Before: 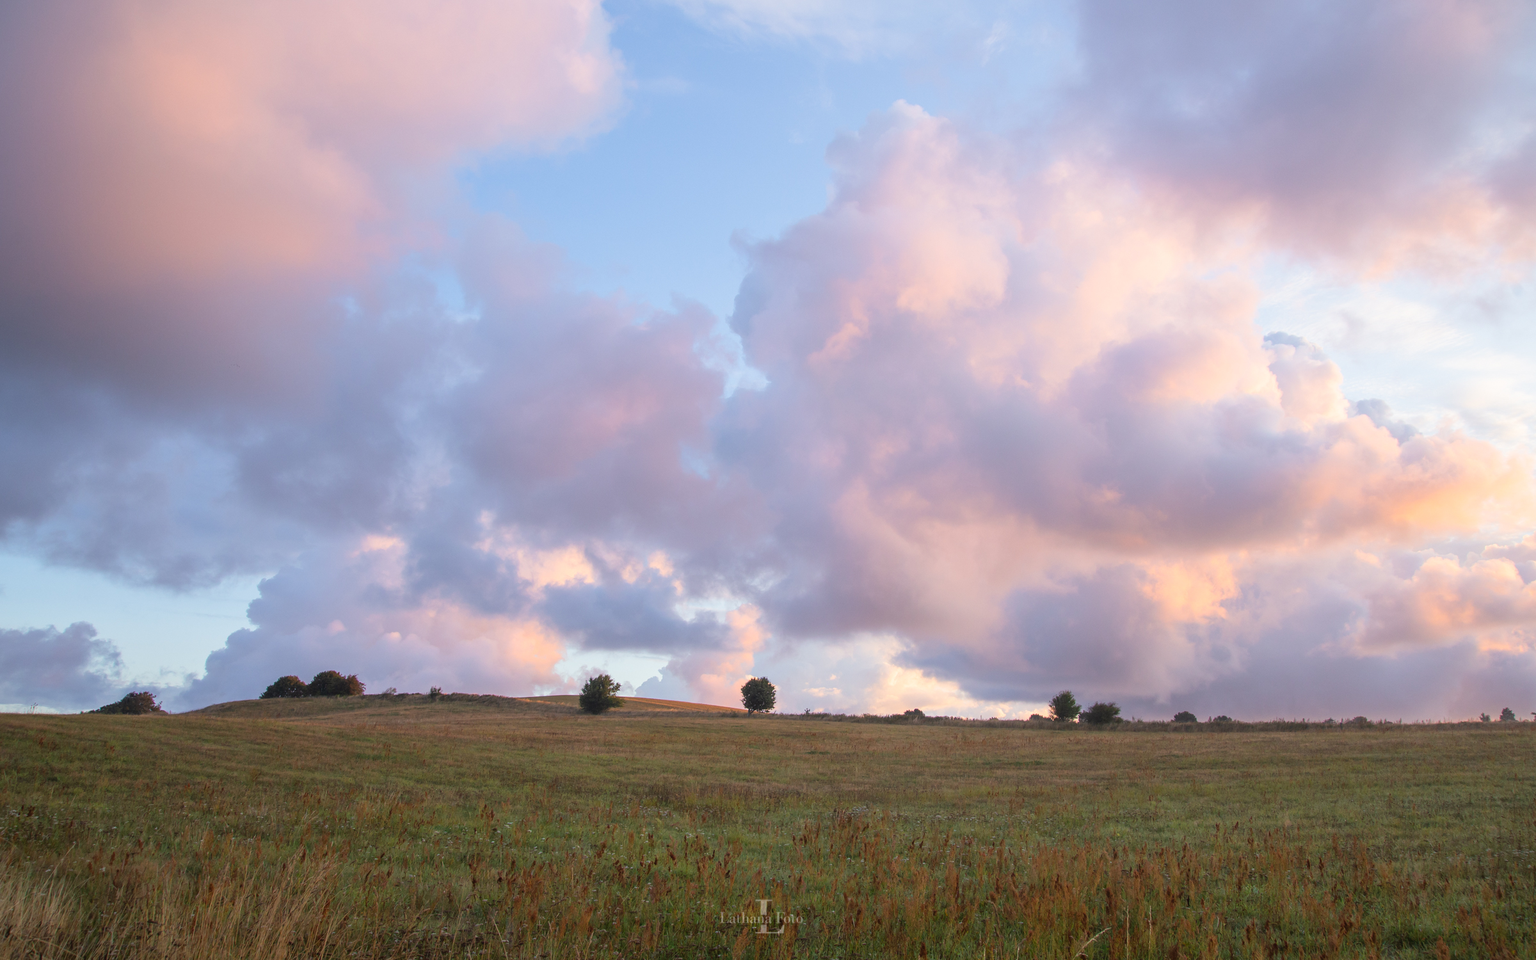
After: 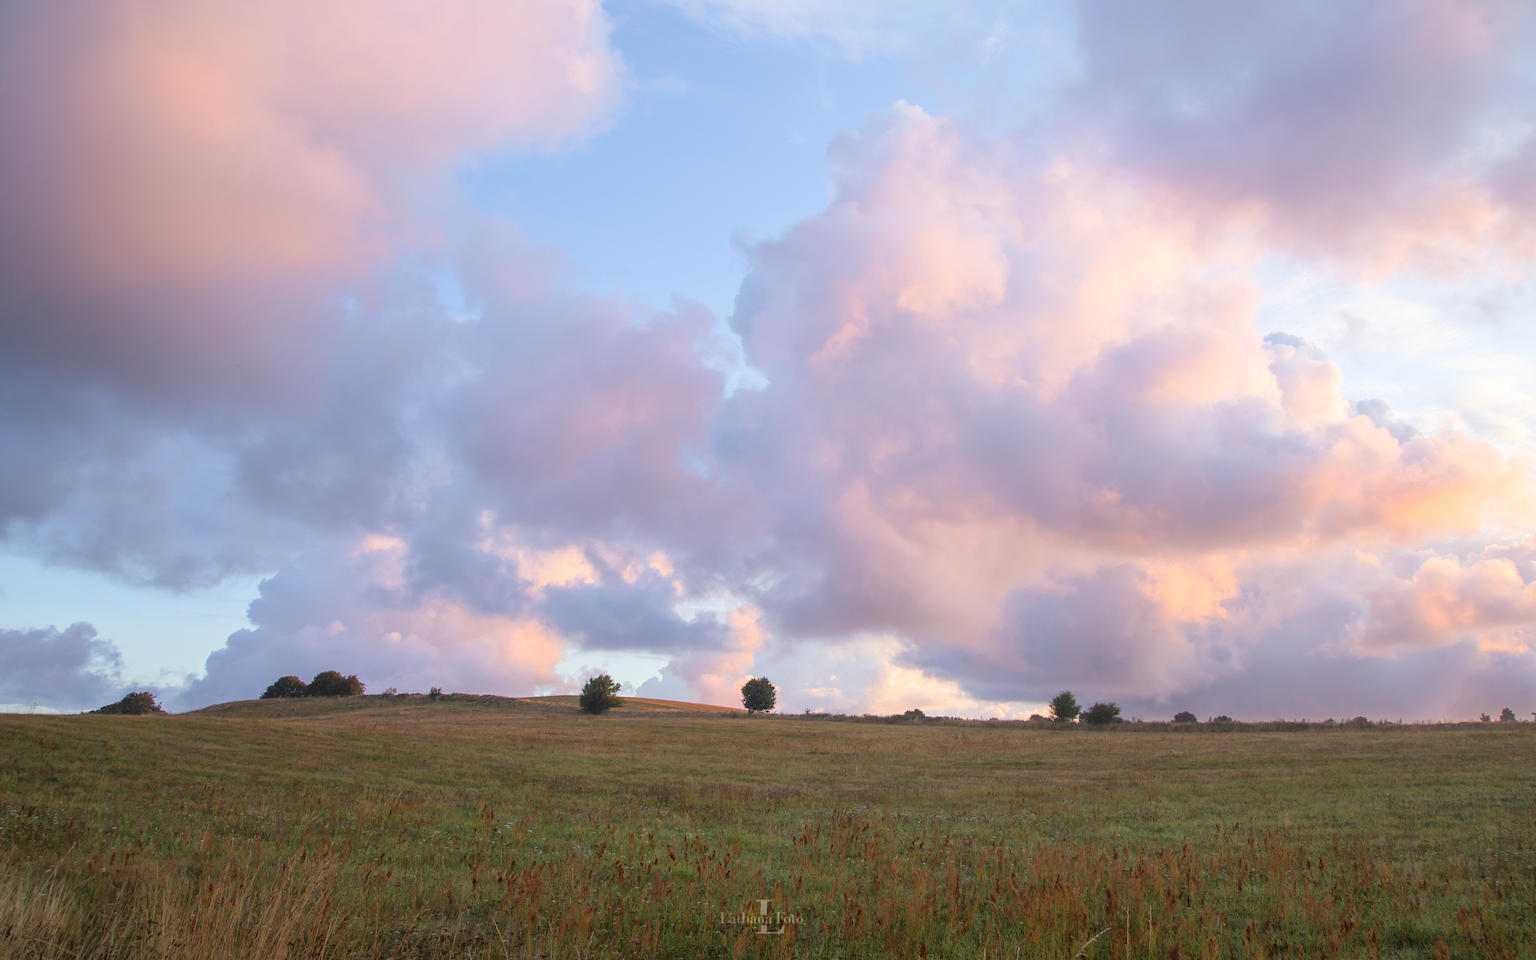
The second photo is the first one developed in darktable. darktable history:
contrast equalizer: octaves 7, y [[0.6 ×6], [0.55 ×6], [0 ×6], [0 ×6], [0 ×6]], mix -0.212
exposure: exposure 0.073 EV, compensate exposure bias true, compensate highlight preservation false
